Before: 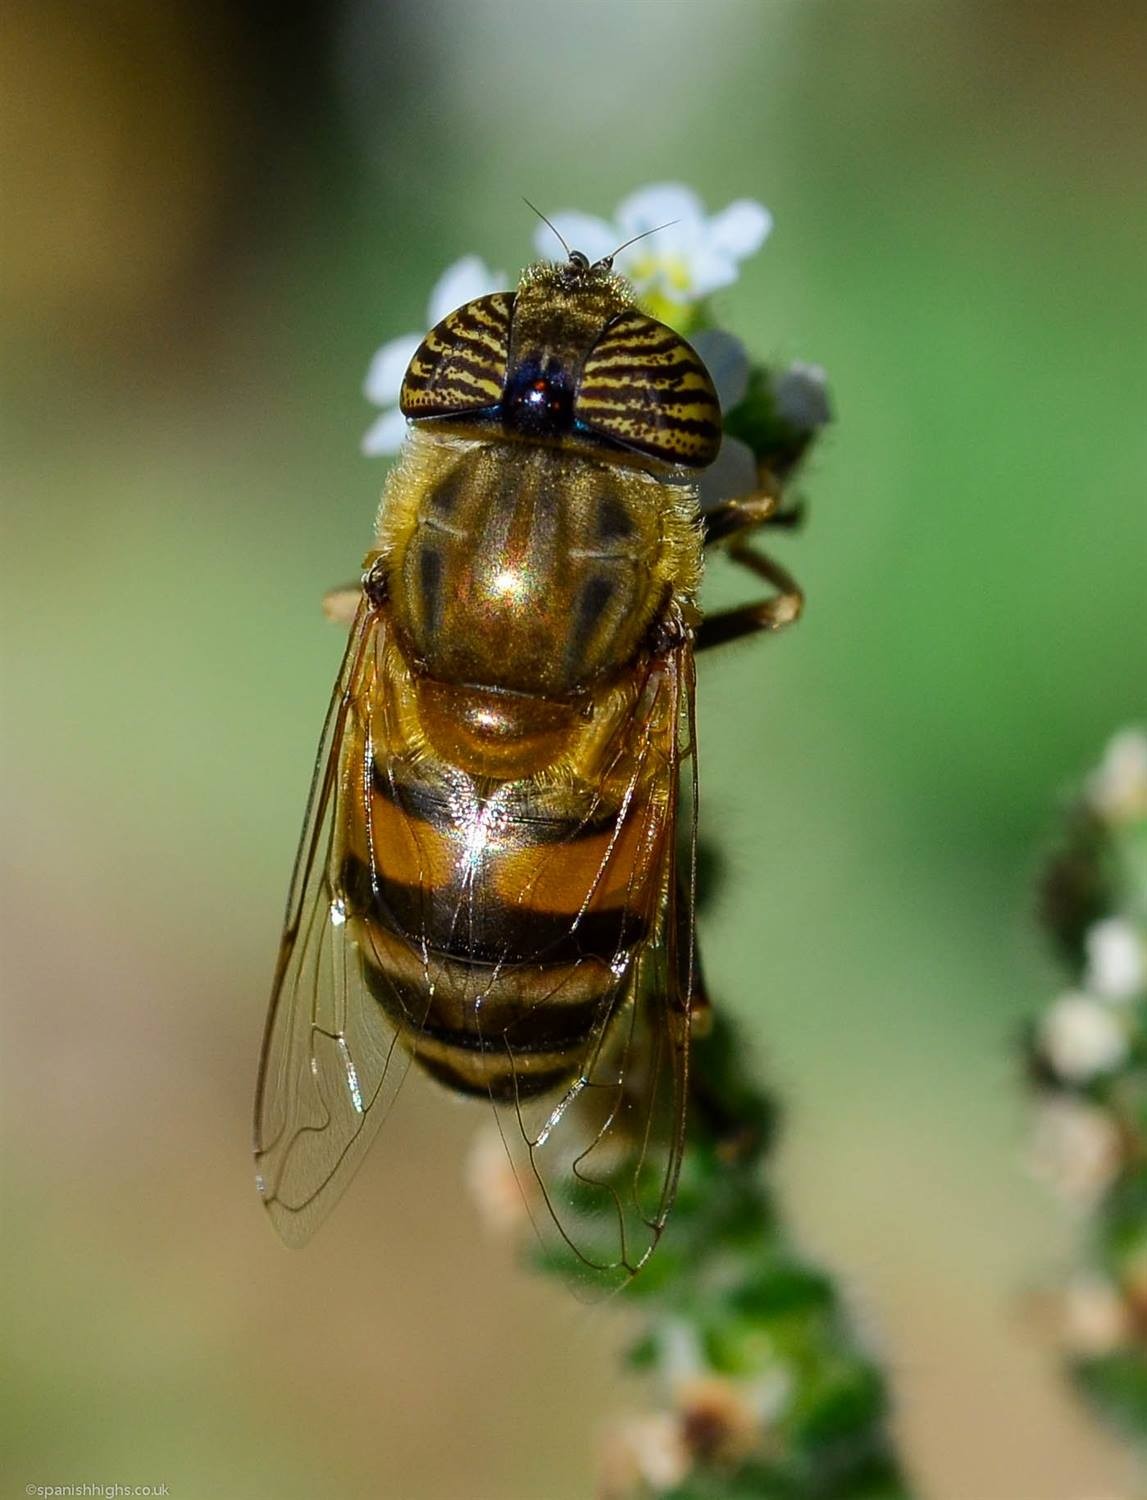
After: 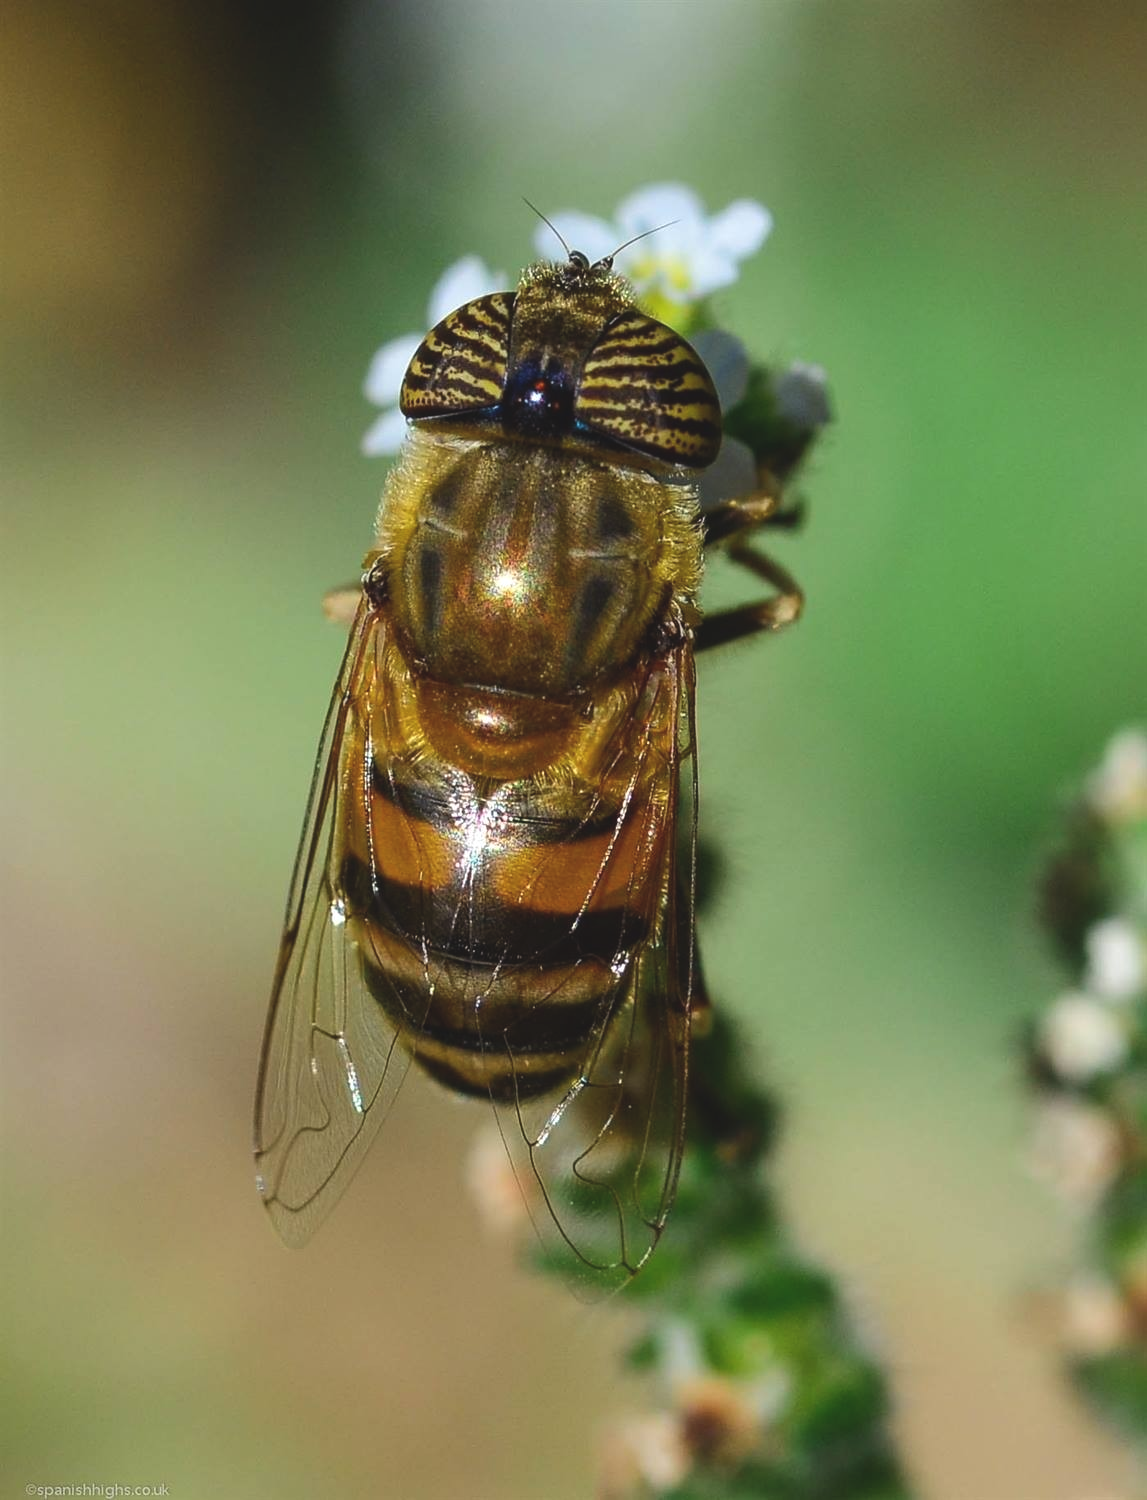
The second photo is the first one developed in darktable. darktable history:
exposure: black level correction -0.009, exposure 0.07 EV, compensate highlight preservation false
